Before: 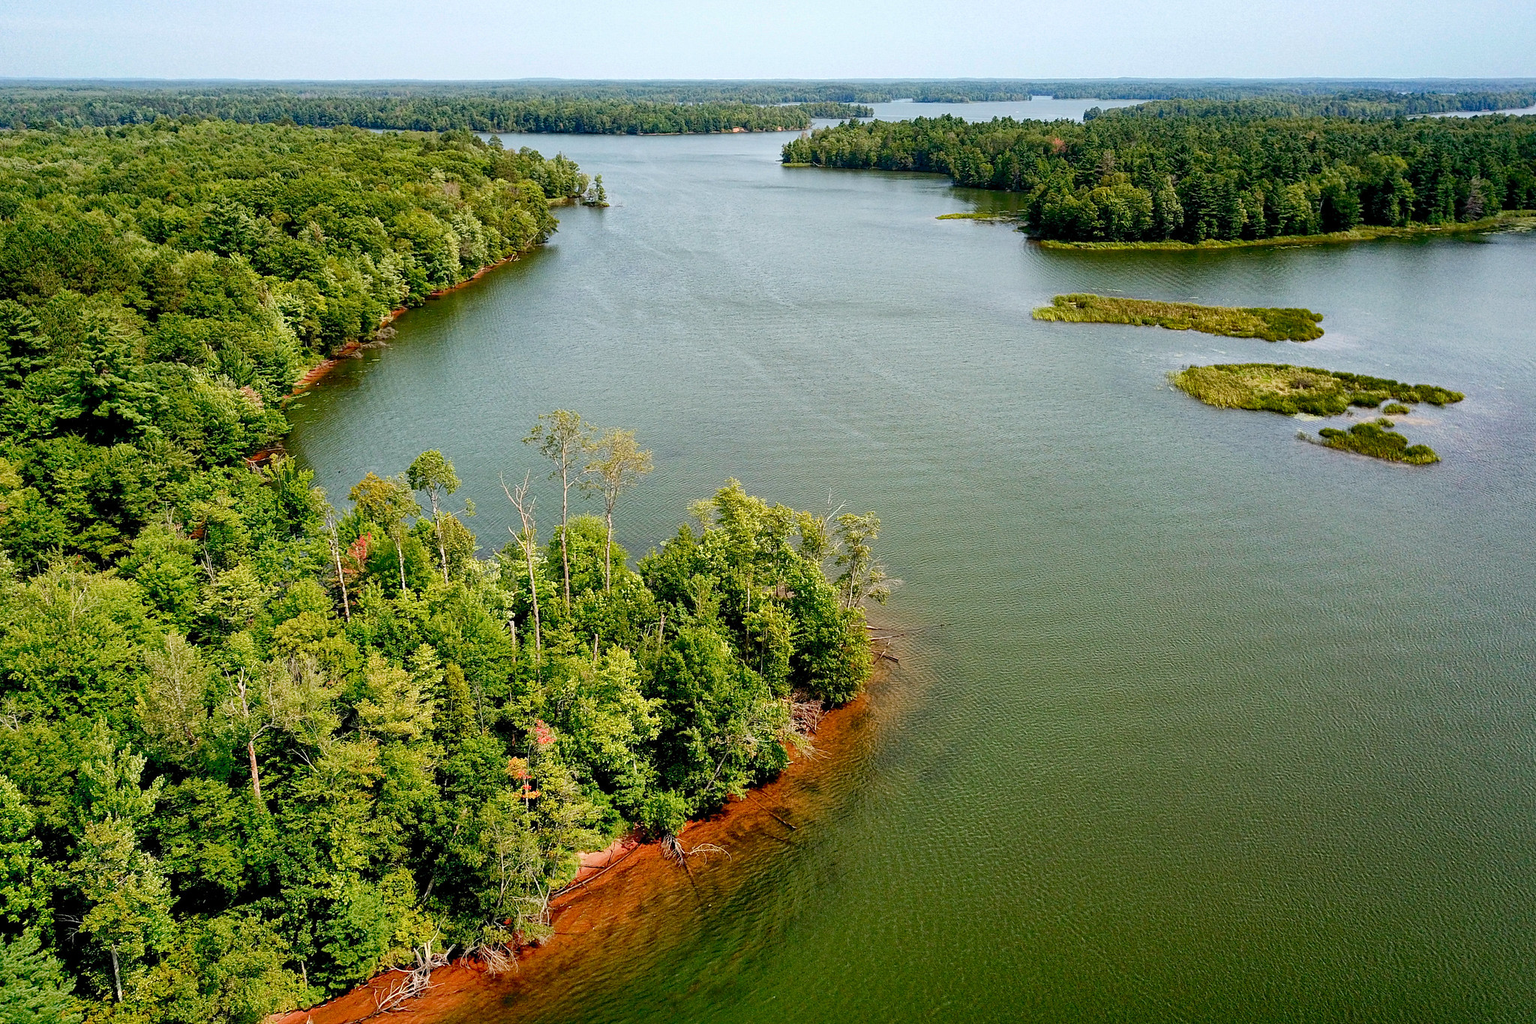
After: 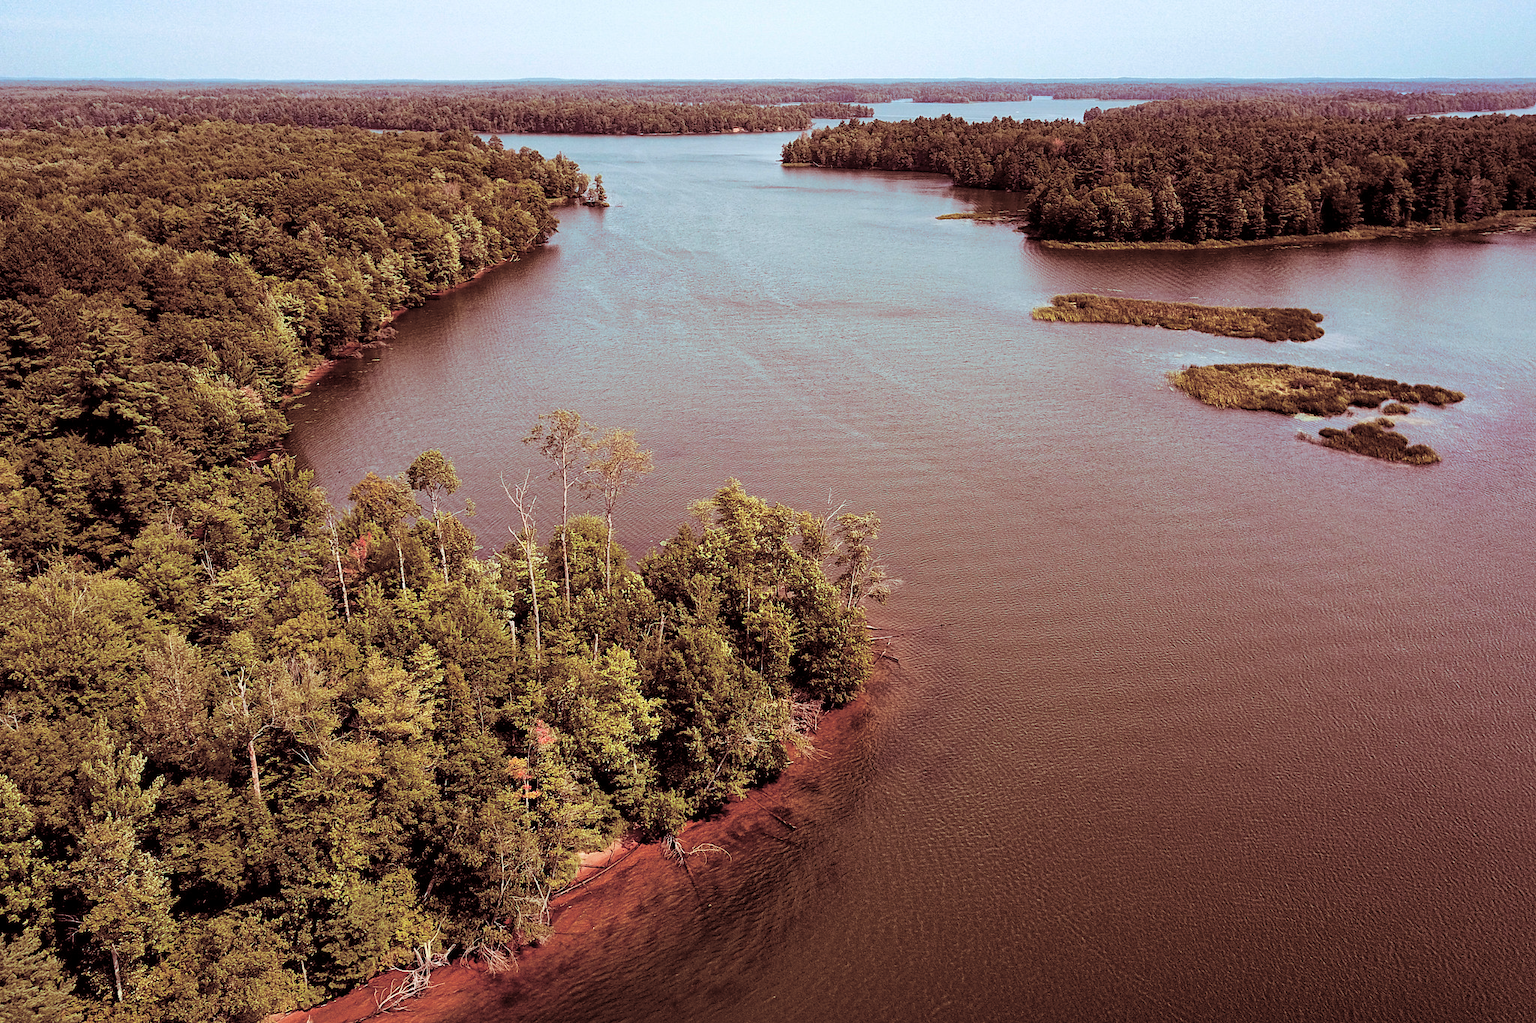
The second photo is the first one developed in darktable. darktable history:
white balance: red 0.982, blue 1.018
split-toning: highlights › saturation 0, balance -61.83
